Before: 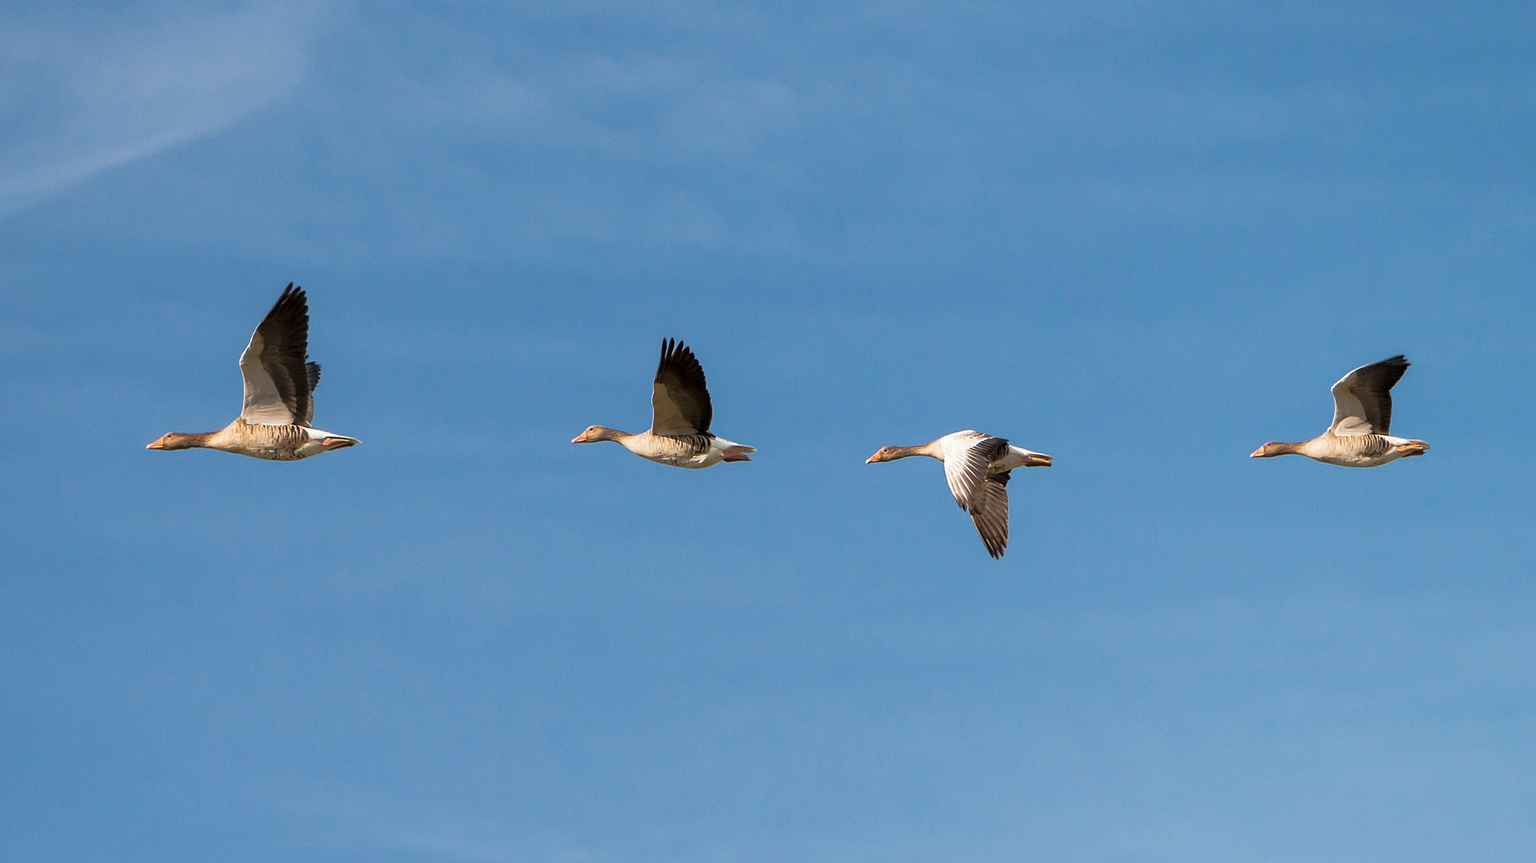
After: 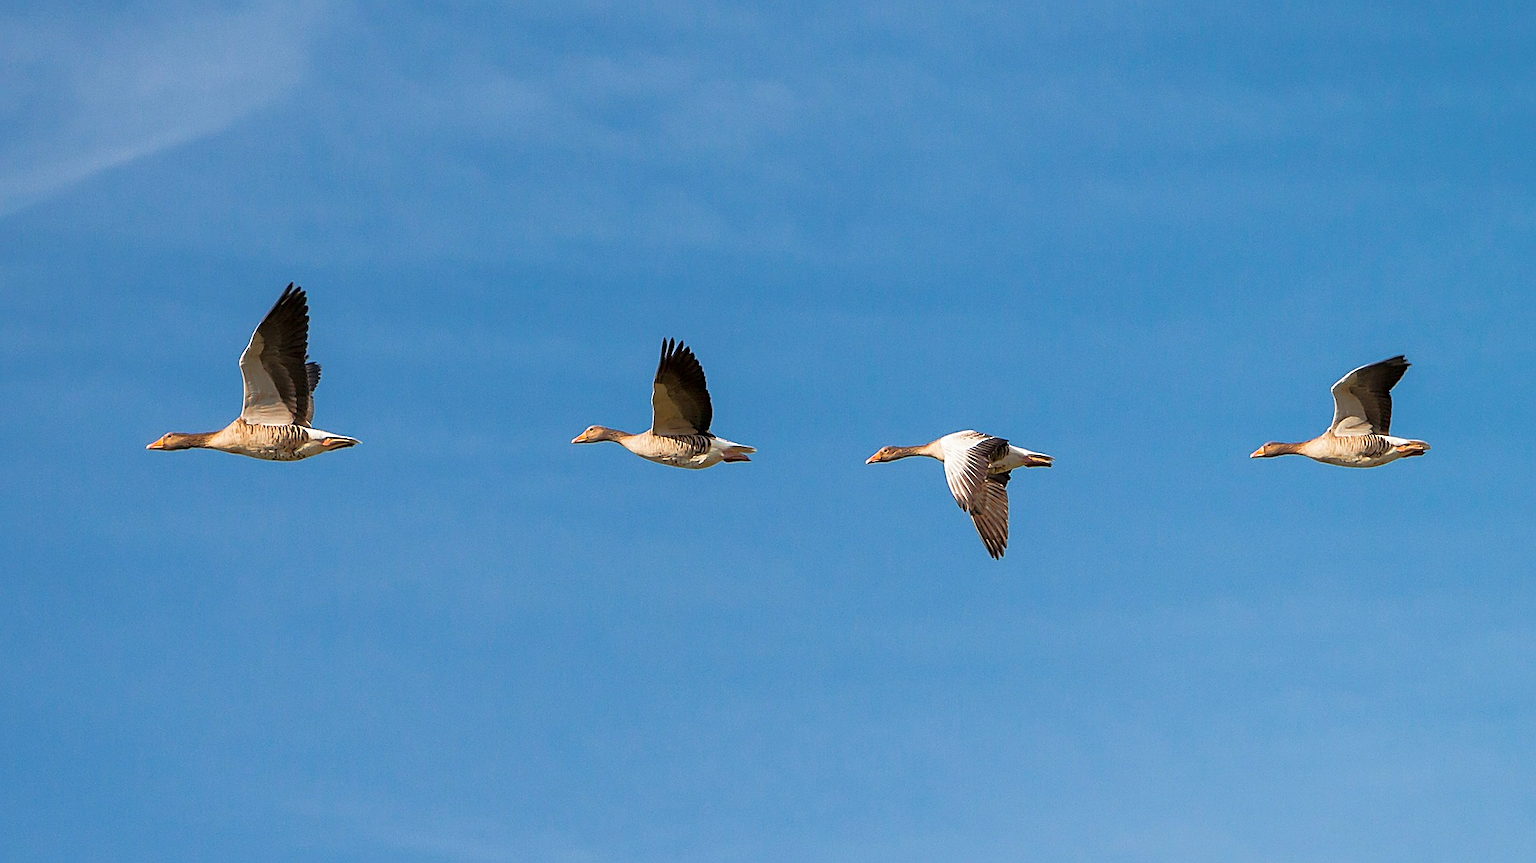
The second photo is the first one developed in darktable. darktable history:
contrast brightness saturation: saturation 0.177
tone equalizer: mask exposure compensation -0.513 EV
sharpen: on, module defaults
